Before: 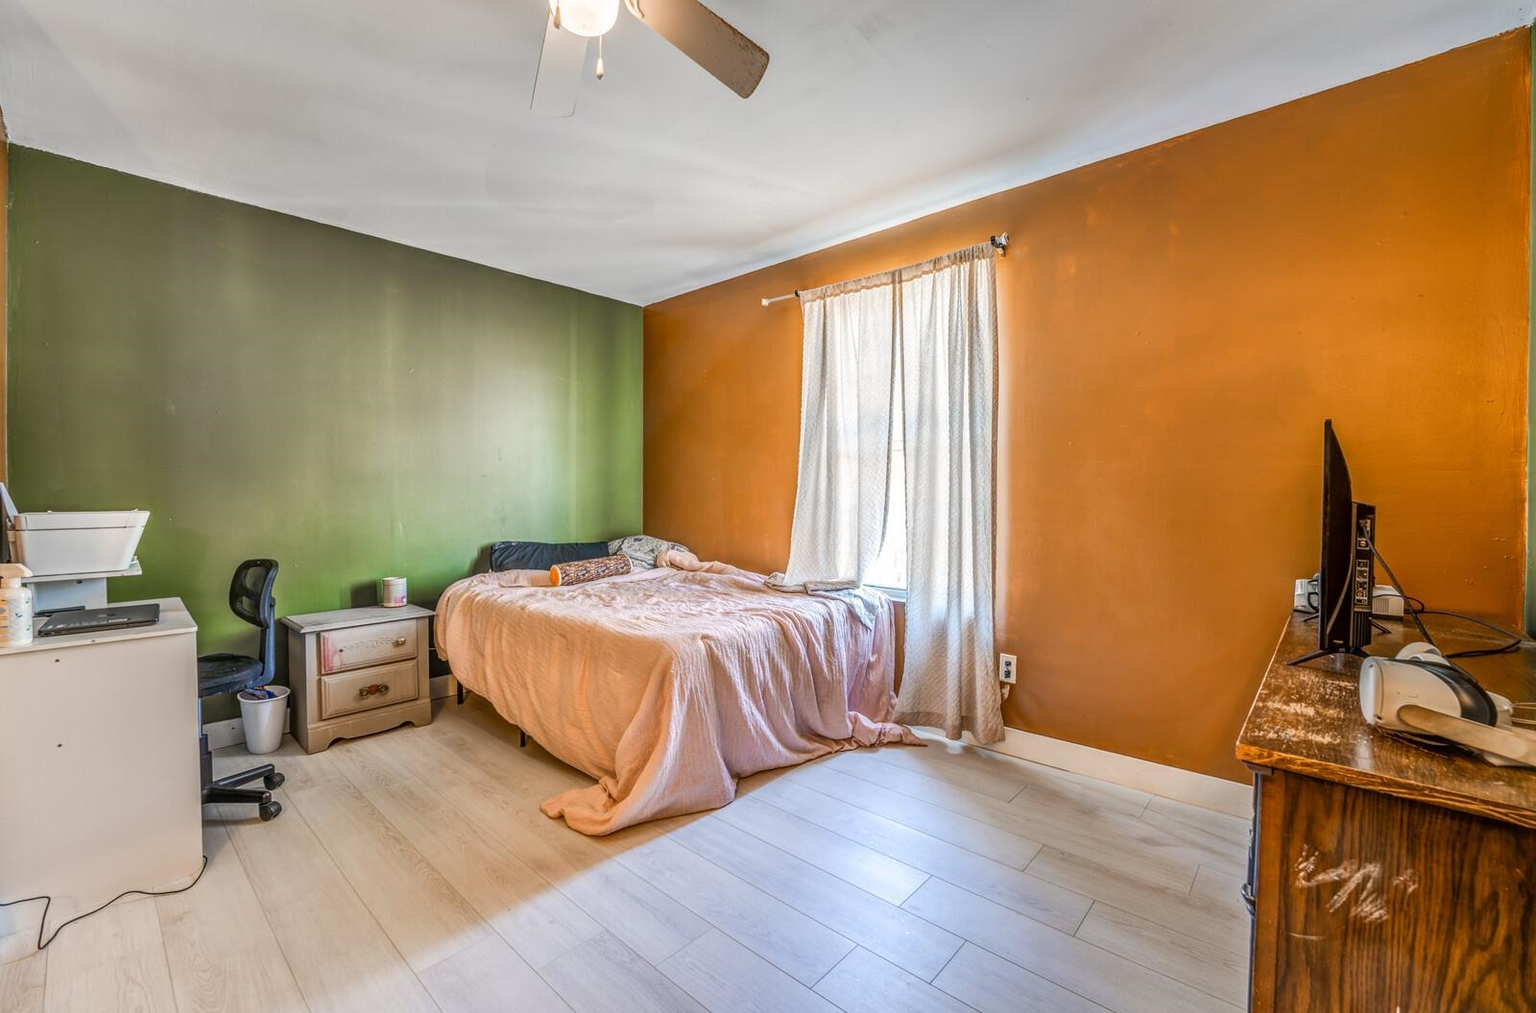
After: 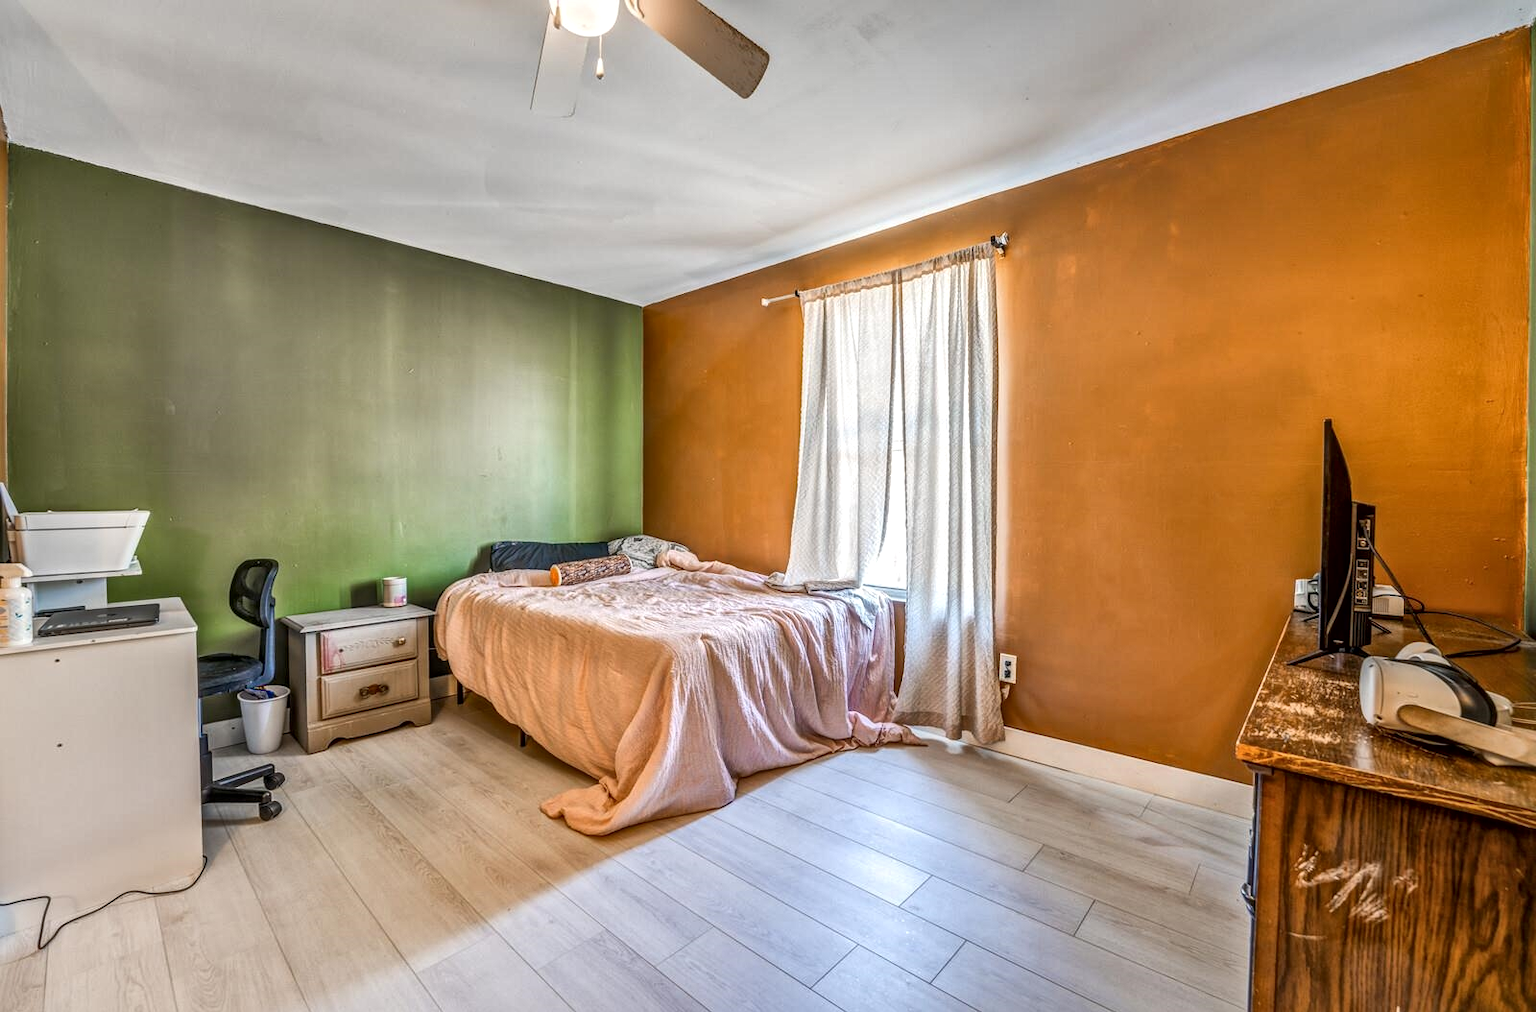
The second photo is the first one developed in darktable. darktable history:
local contrast: mode bilateral grid, contrast 19, coarseness 21, detail 150%, midtone range 0.2
